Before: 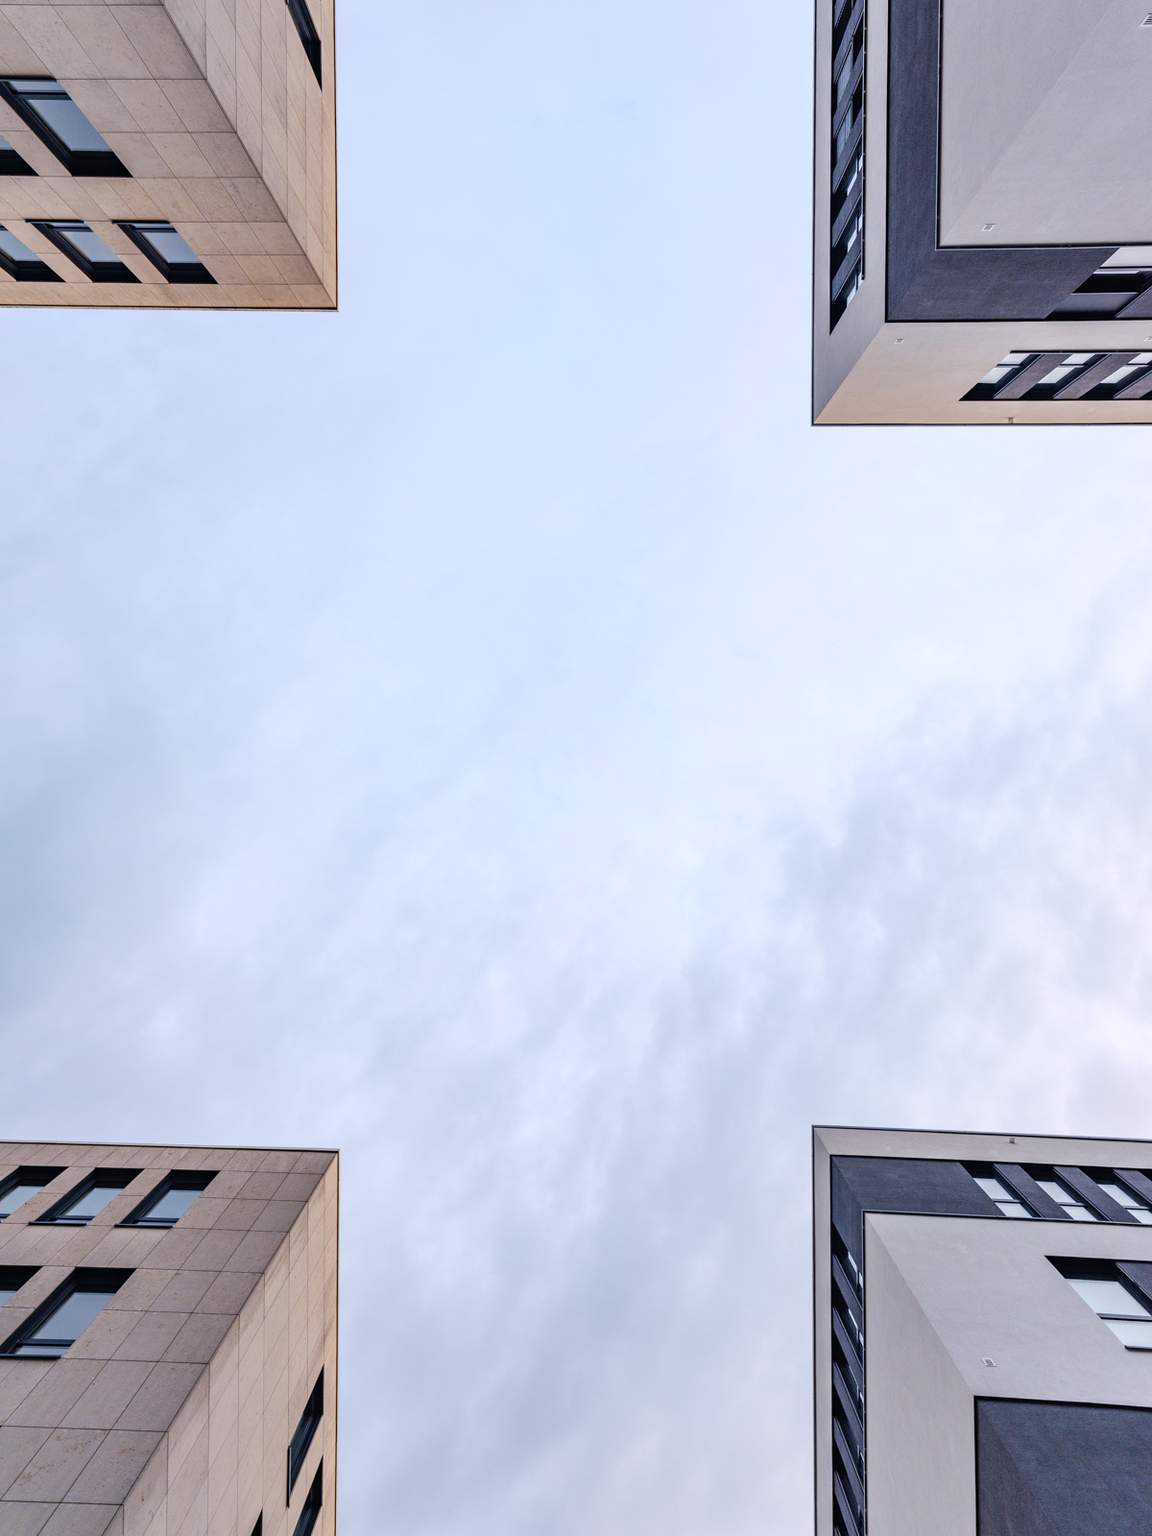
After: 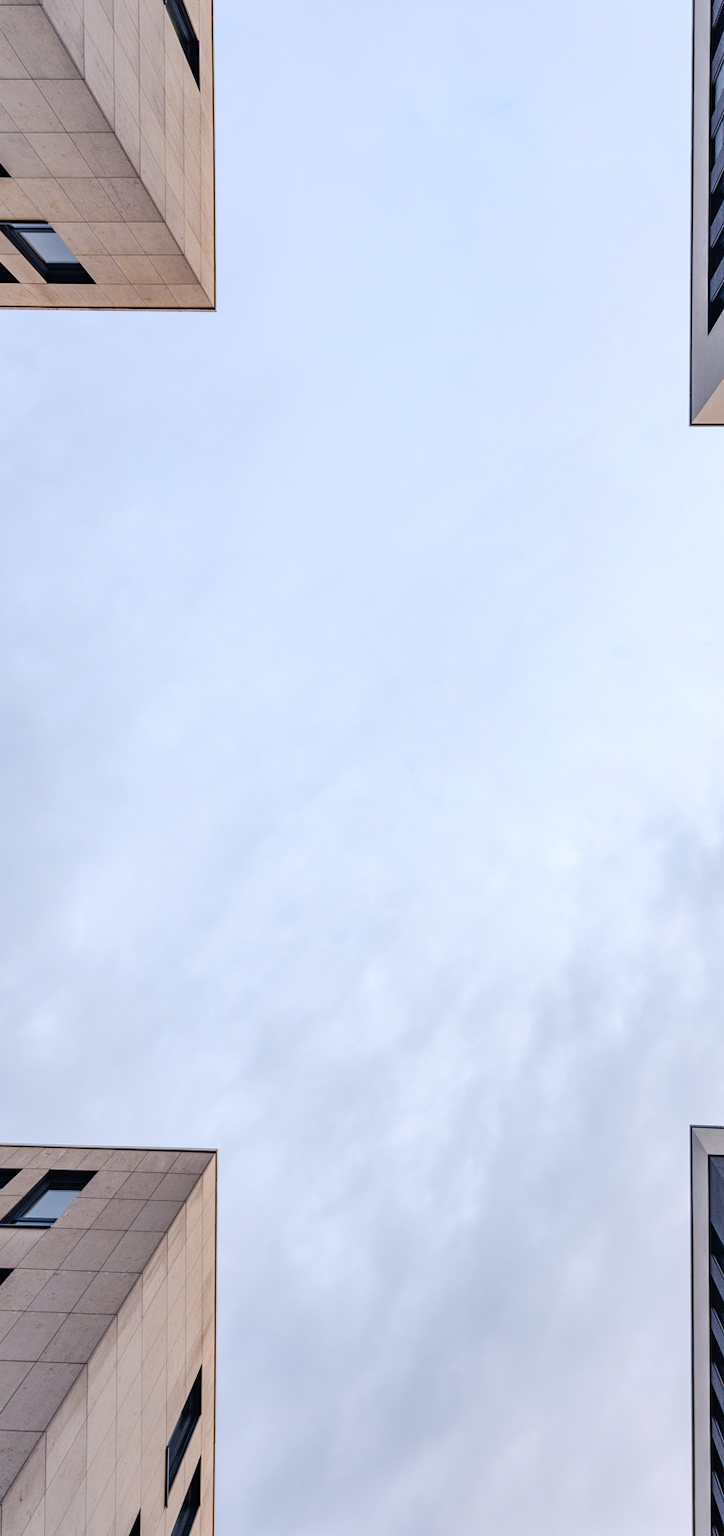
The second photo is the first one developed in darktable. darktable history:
crop: left 10.659%, right 26.41%
